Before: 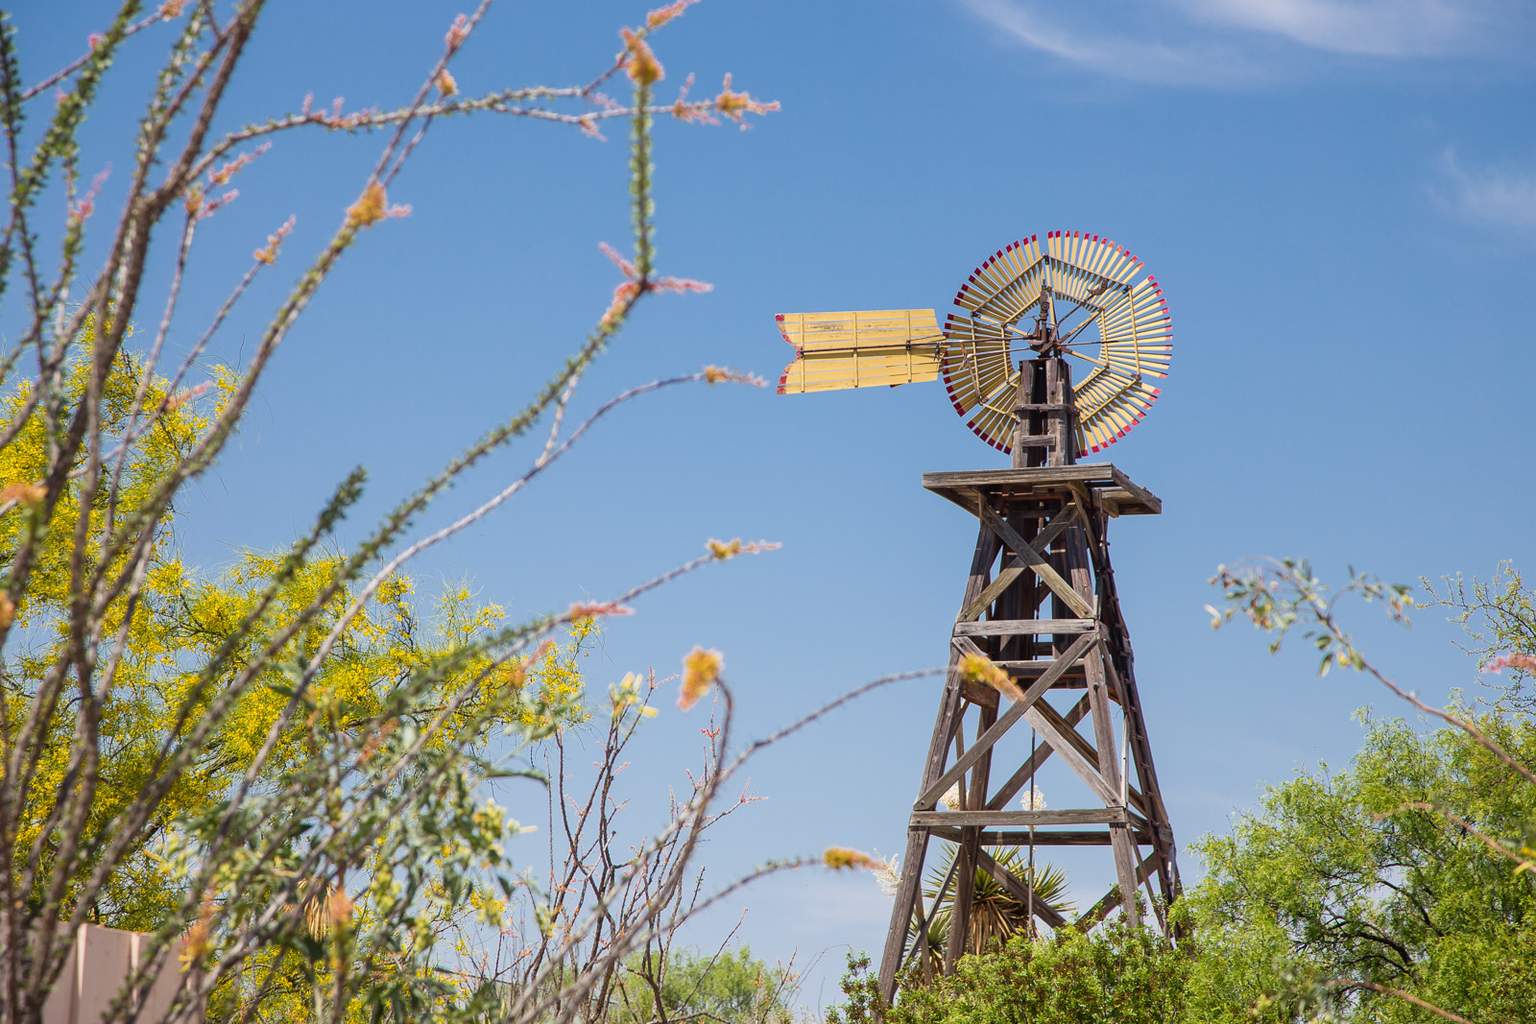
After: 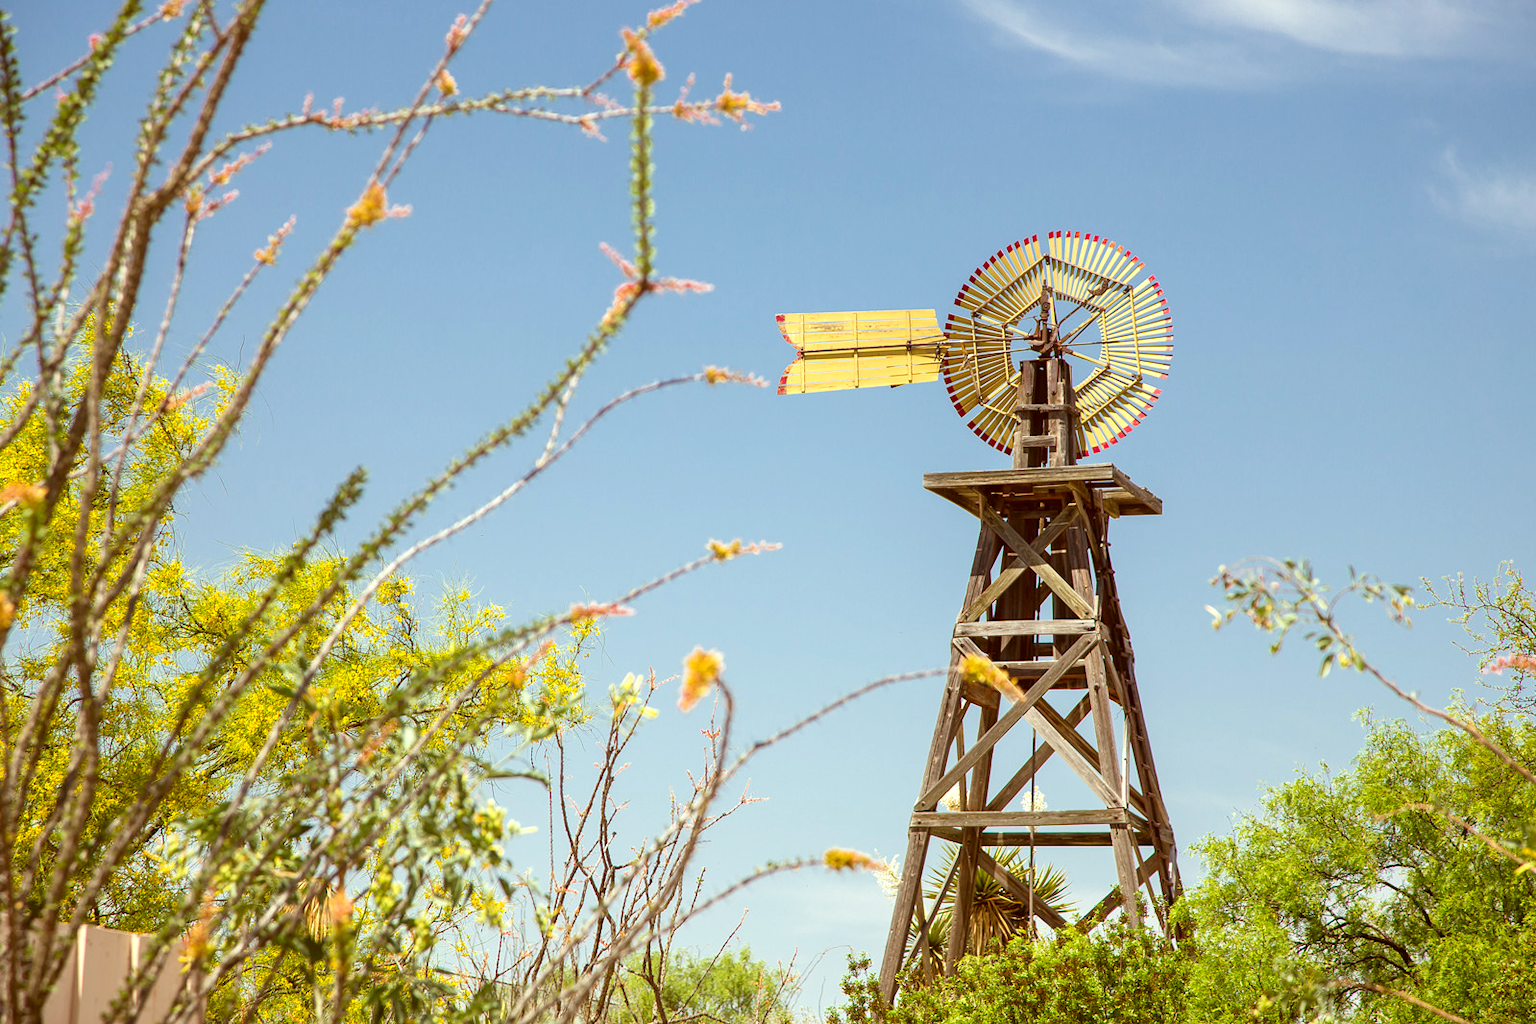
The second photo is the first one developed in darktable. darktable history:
exposure: black level correction 0.001, exposure 0.5 EV, compensate exposure bias true, compensate highlight preservation false
color correction: highlights a* -5.94, highlights b* 9.48, shadows a* 10.12, shadows b* 23.94
